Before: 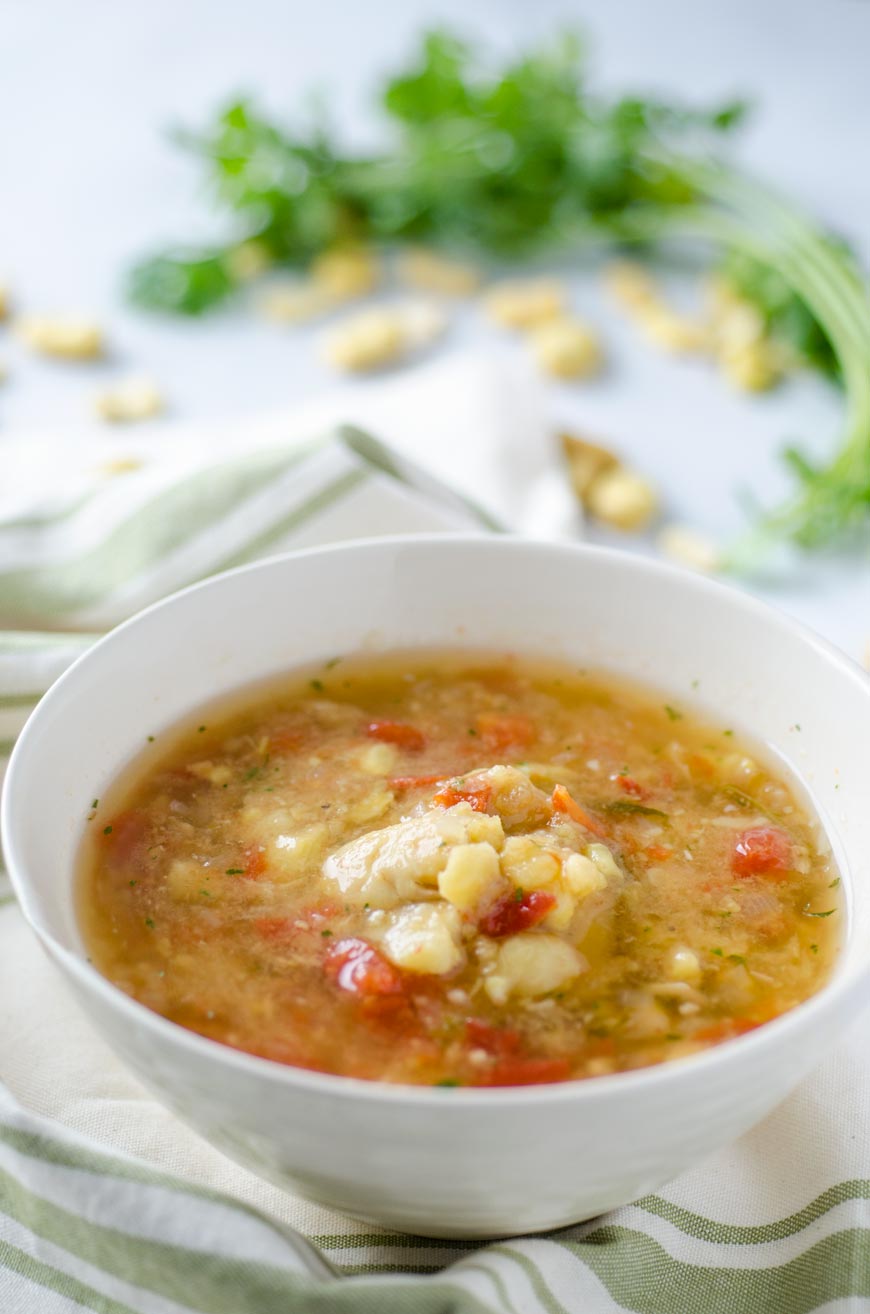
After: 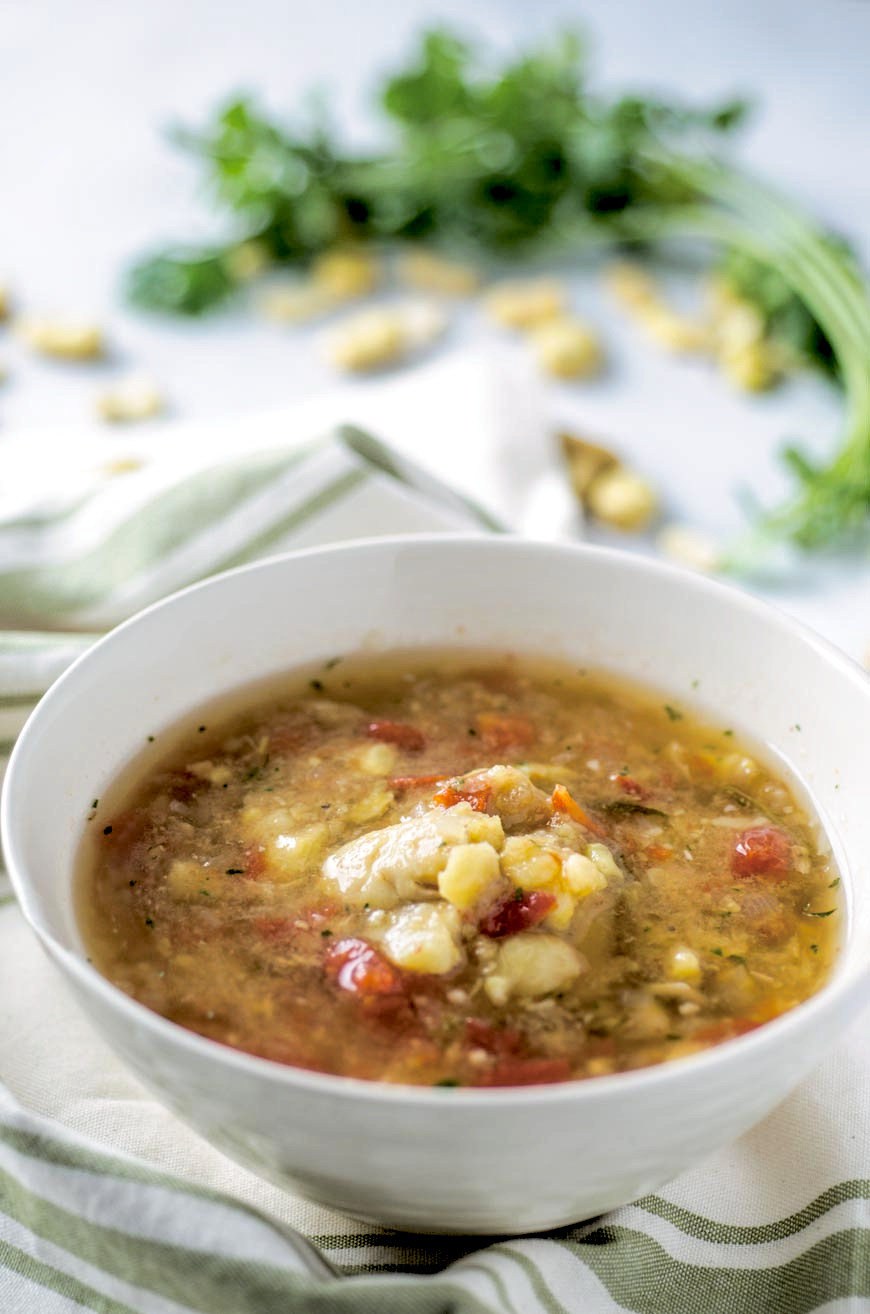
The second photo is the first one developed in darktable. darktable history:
split-toning: shadows › hue 36°, shadows › saturation 0.05, highlights › hue 10.8°, highlights › saturation 0.15, compress 40%
exposure: black level correction 0.047, exposure 0.013 EV, compensate highlight preservation false
local contrast: on, module defaults
